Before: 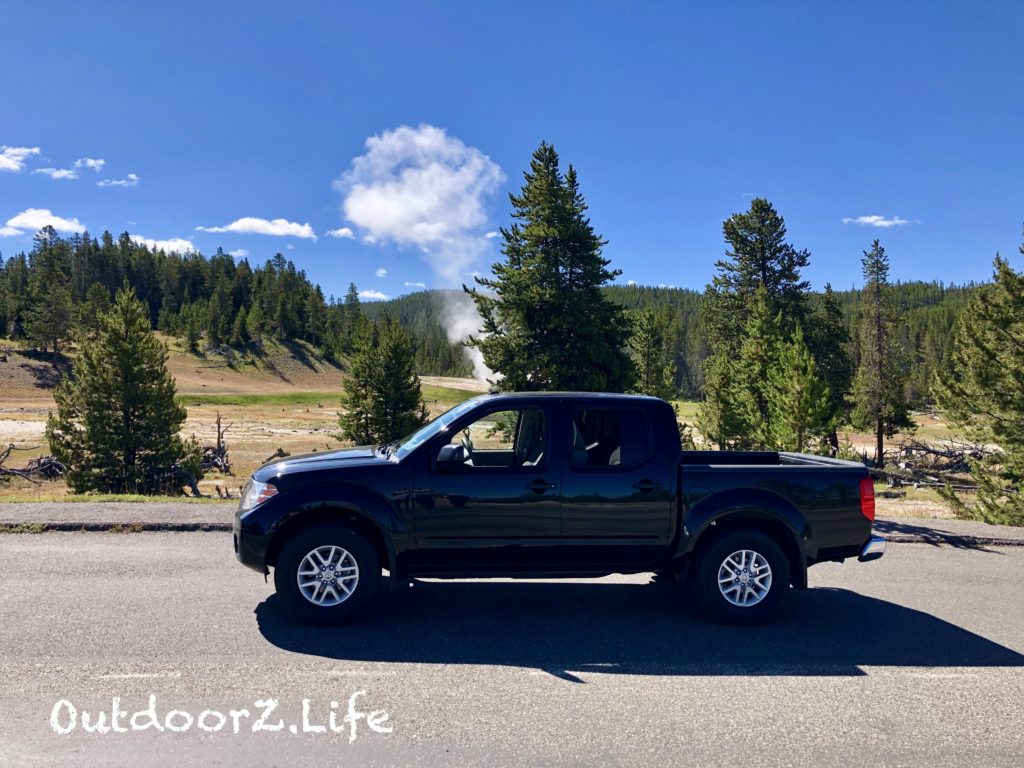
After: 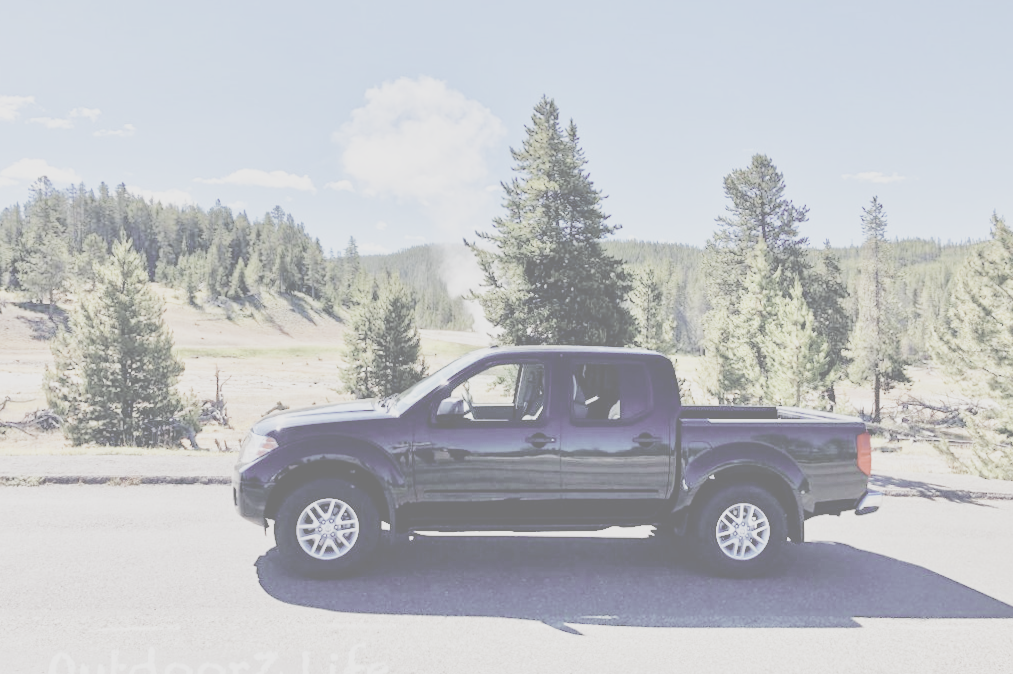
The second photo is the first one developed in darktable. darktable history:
color balance rgb: shadows lift › chroma 1%, shadows lift › hue 28.8°, power › hue 60°, highlights gain › chroma 1%, highlights gain › hue 60°, global offset › luminance 0.25%, perceptual saturation grading › highlights -20%, perceptual saturation grading › shadows 20%, perceptual brilliance grading › highlights 5%, perceptual brilliance grading › shadows -10%, global vibrance 19.67%
exposure: exposure 0.766 EV, compensate highlight preservation false
sigmoid: skew -0.2, preserve hue 0%, red attenuation 0.1, red rotation 0.035, green attenuation 0.1, green rotation -0.017, blue attenuation 0.15, blue rotation -0.052, base primaries Rec2020
contrast brightness saturation: contrast -0.32, brightness 0.75, saturation -0.78
crop and rotate: top 5.609%, bottom 5.609%
rotate and perspective: rotation 0.174°, lens shift (vertical) 0.013, lens shift (horizontal) 0.019, shear 0.001, automatic cropping original format, crop left 0.007, crop right 0.991, crop top 0.016, crop bottom 0.997
color zones: curves: ch0 [(0.004, 0.305) (0.261, 0.623) (0.389, 0.399) (0.708, 0.571) (0.947, 0.34)]; ch1 [(0.025, 0.645) (0.229, 0.584) (0.326, 0.551) (0.484, 0.262) (0.757, 0.643)]
tone equalizer: -7 EV 0.15 EV, -6 EV 0.6 EV, -5 EV 1.15 EV, -4 EV 1.33 EV, -3 EV 1.15 EV, -2 EV 0.6 EV, -1 EV 0.15 EV, mask exposure compensation -0.5 EV
